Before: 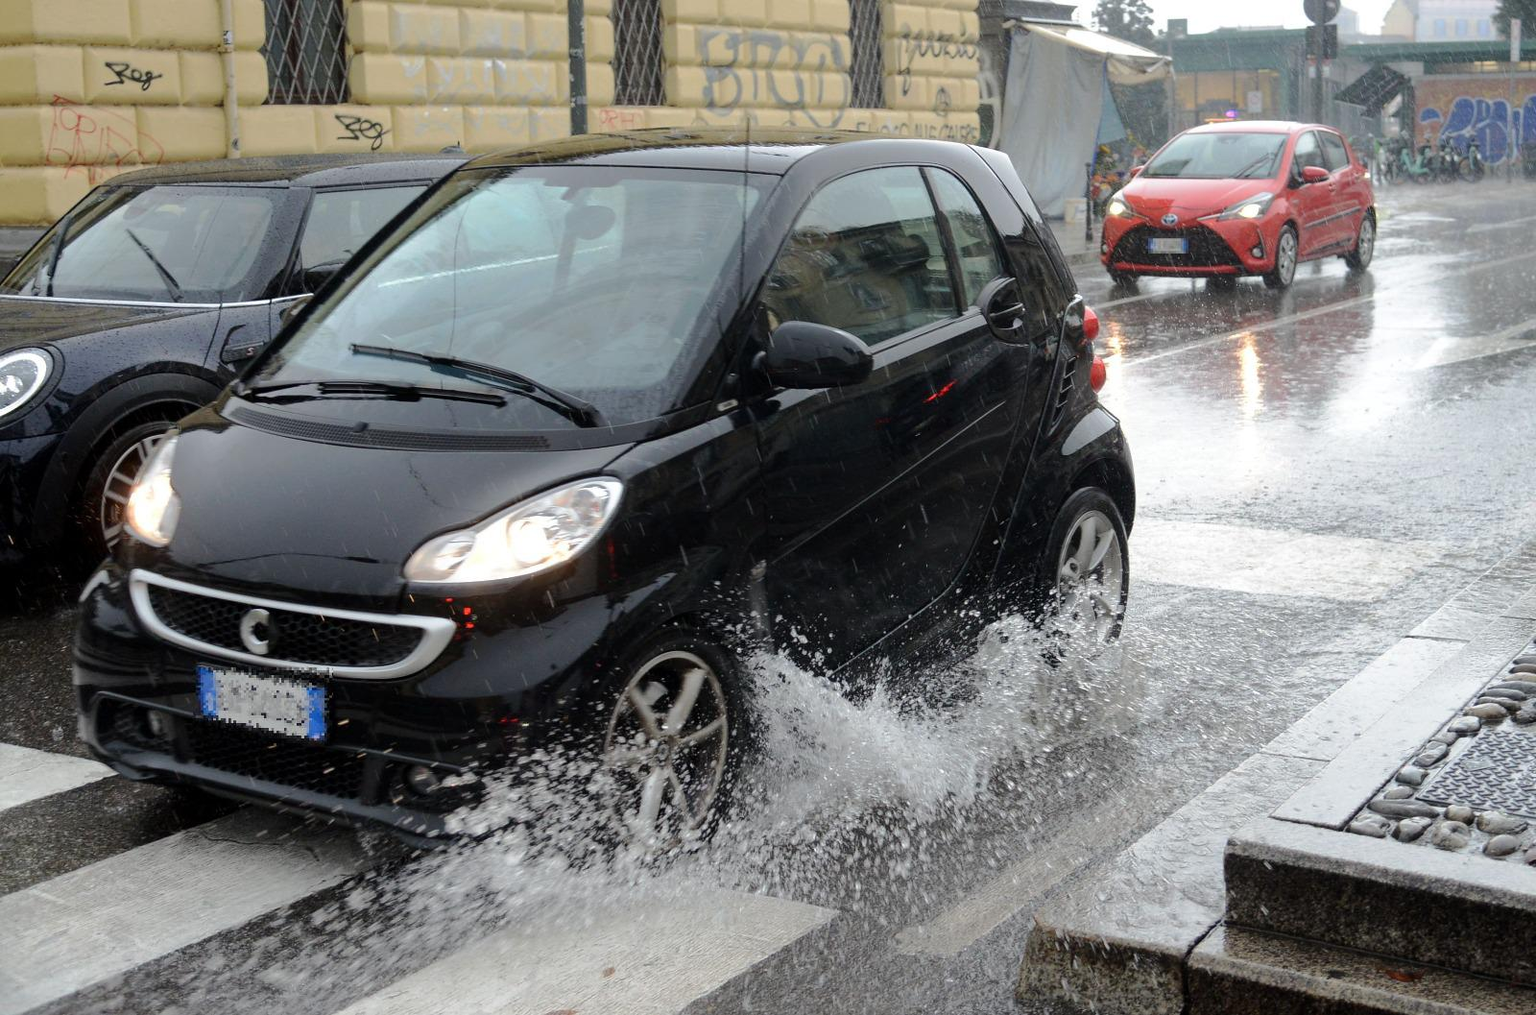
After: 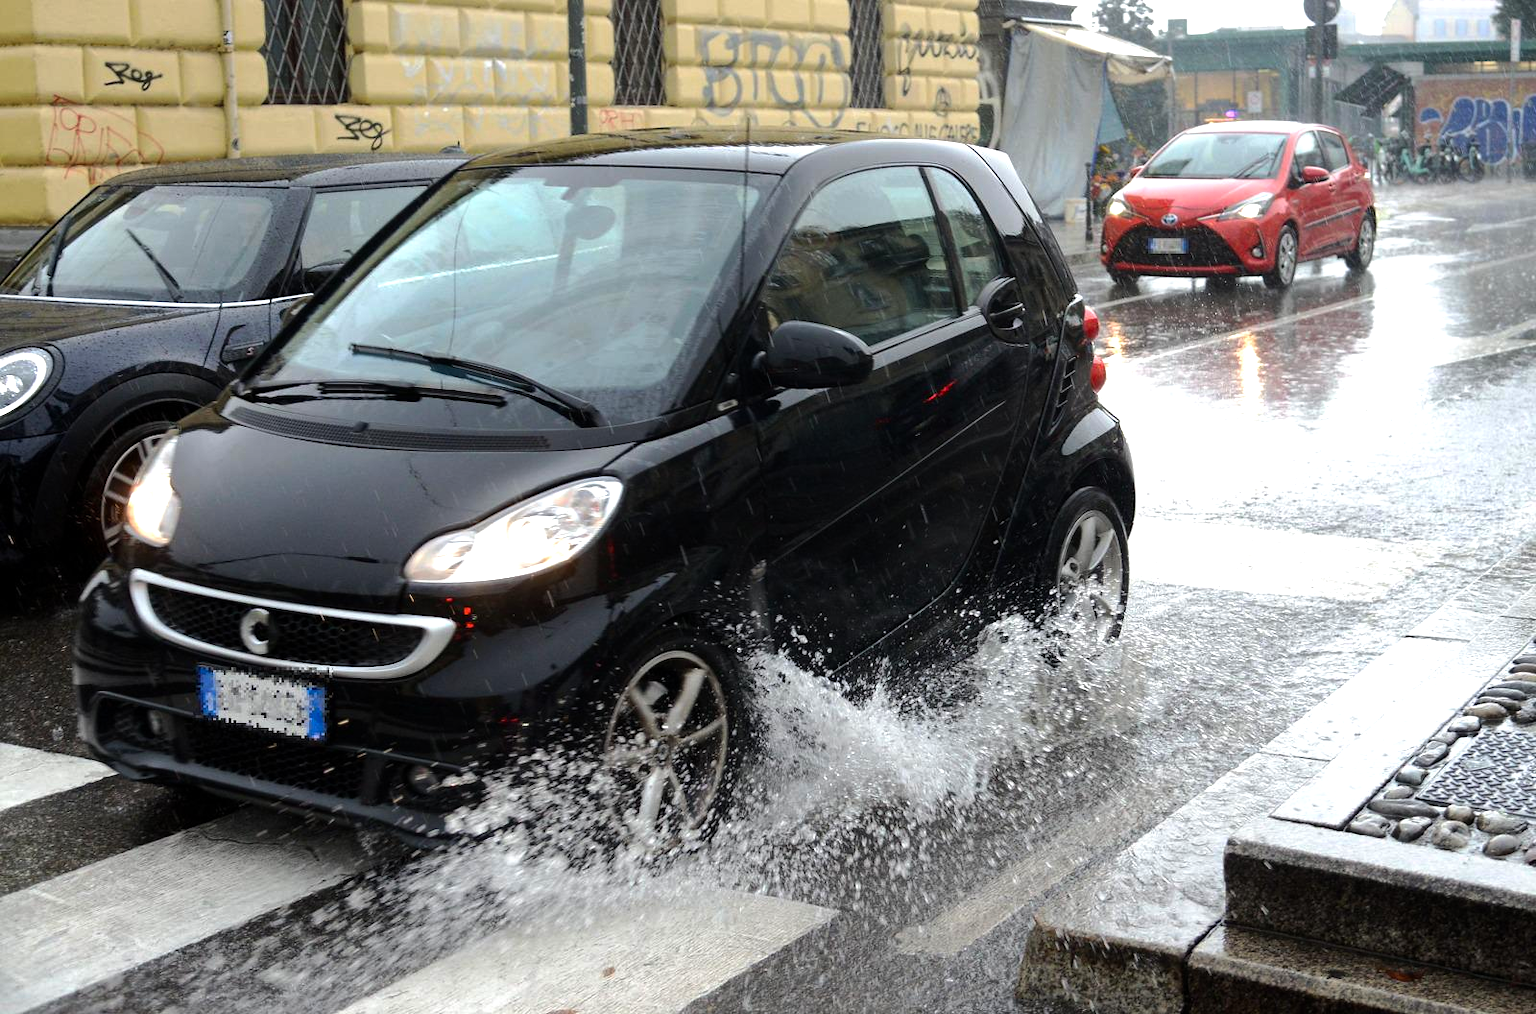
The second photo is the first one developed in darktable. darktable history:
color balance rgb: perceptual saturation grading › global saturation 16.337%, perceptual brilliance grading › global brilliance 15.766%, perceptual brilliance grading › shadows -34.686%, global vibrance 14.437%
